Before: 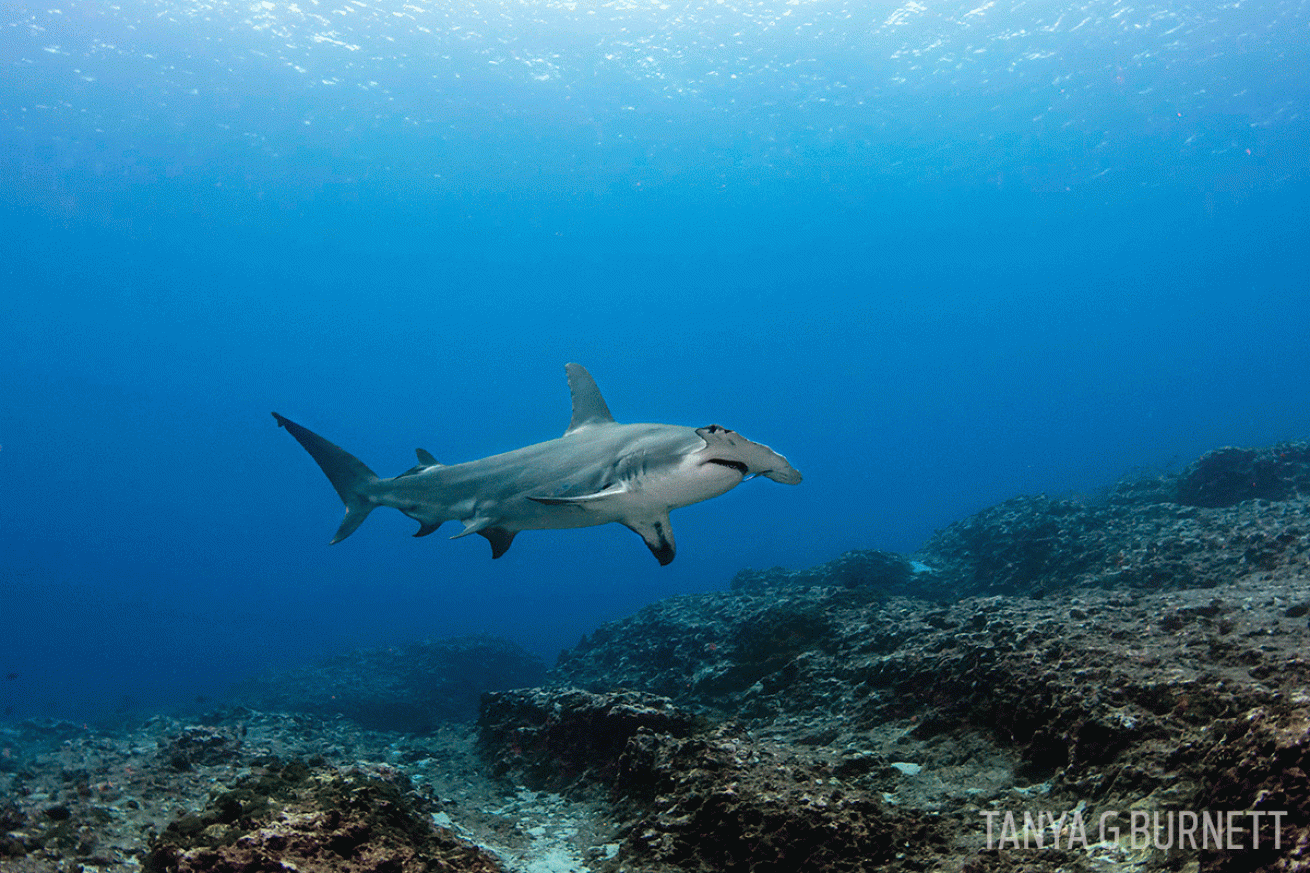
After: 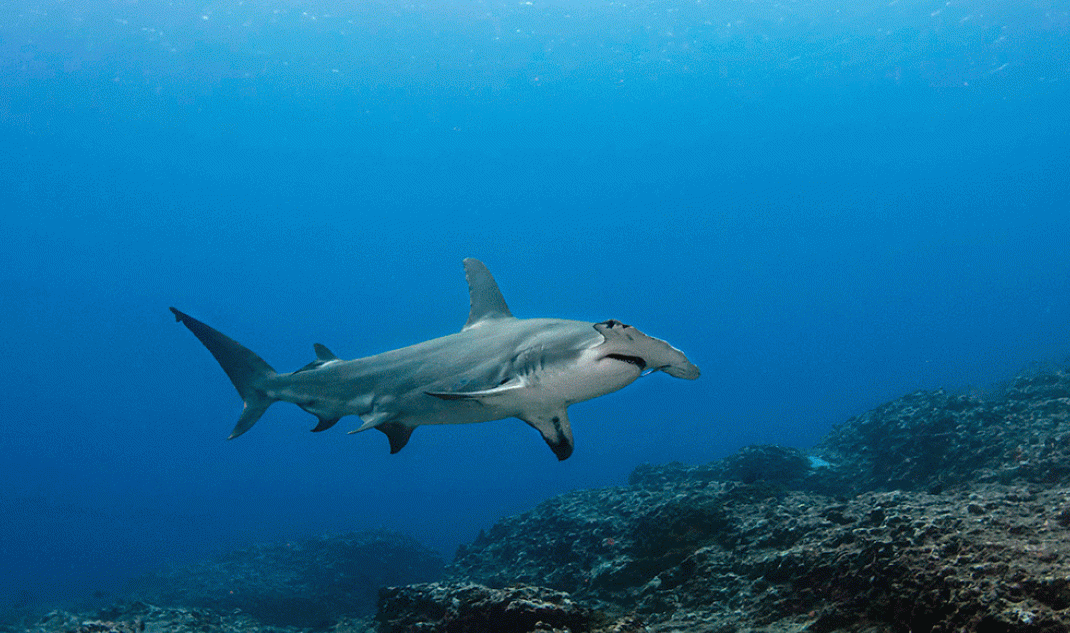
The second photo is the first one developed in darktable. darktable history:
crop: left 7.839%, top 12.067%, right 10.475%, bottom 15.395%
